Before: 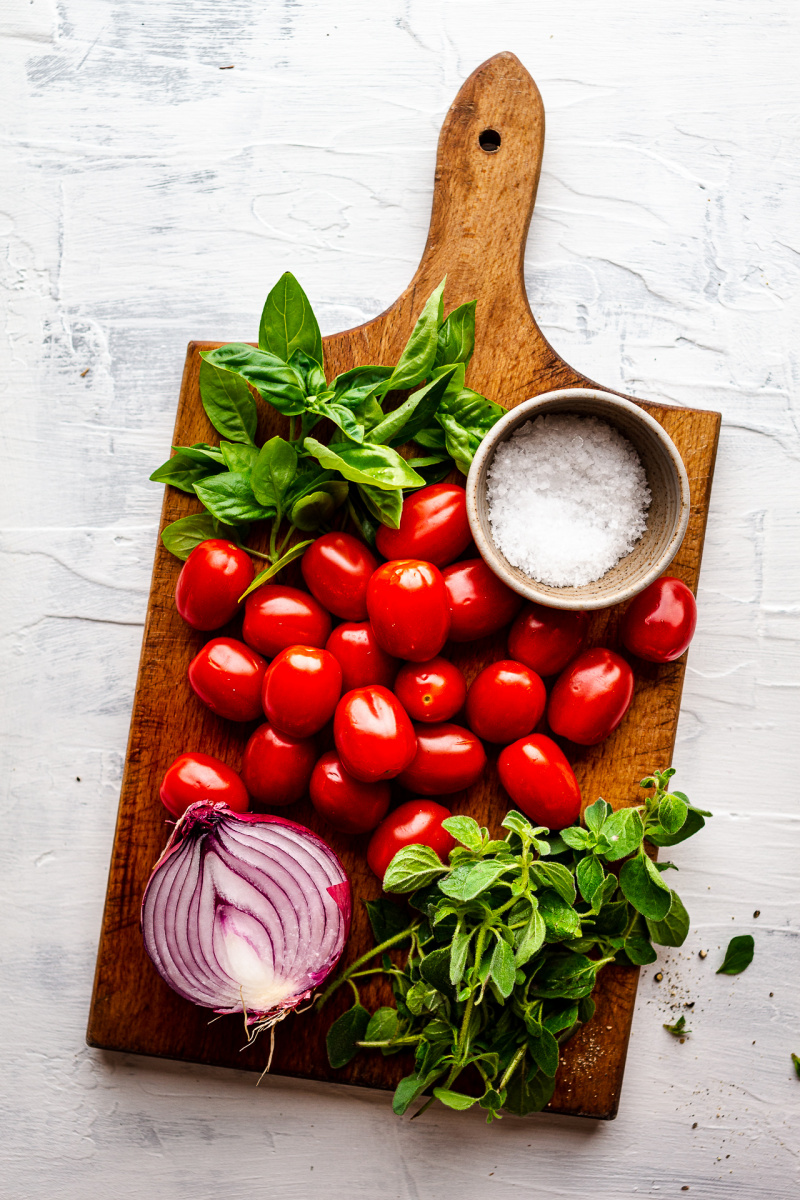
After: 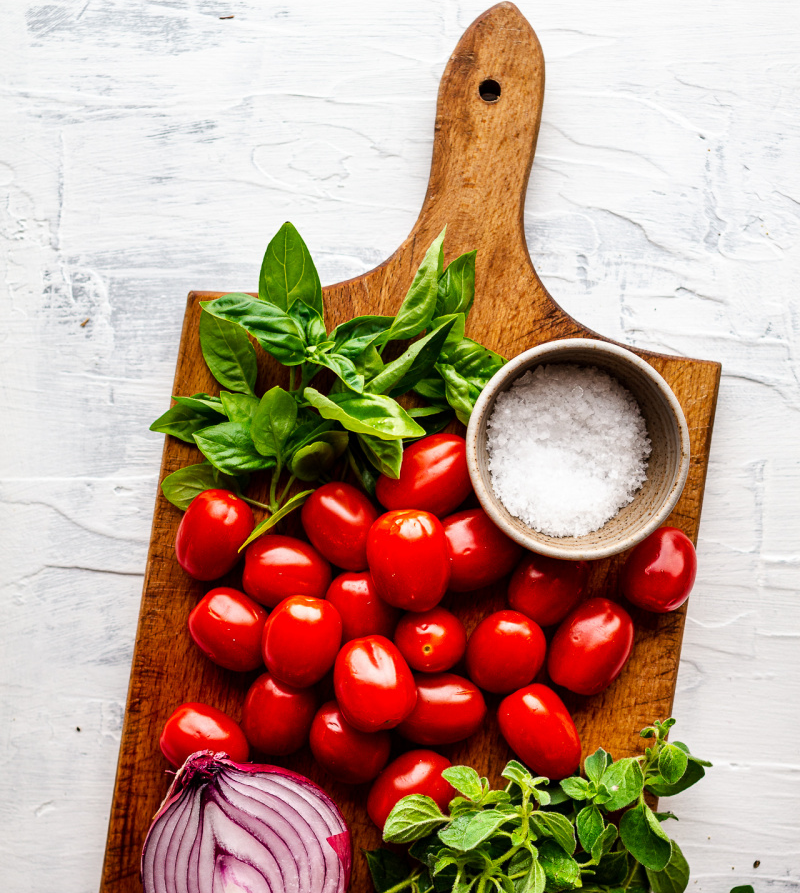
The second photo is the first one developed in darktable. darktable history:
crop: top 4.202%, bottom 21.323%
